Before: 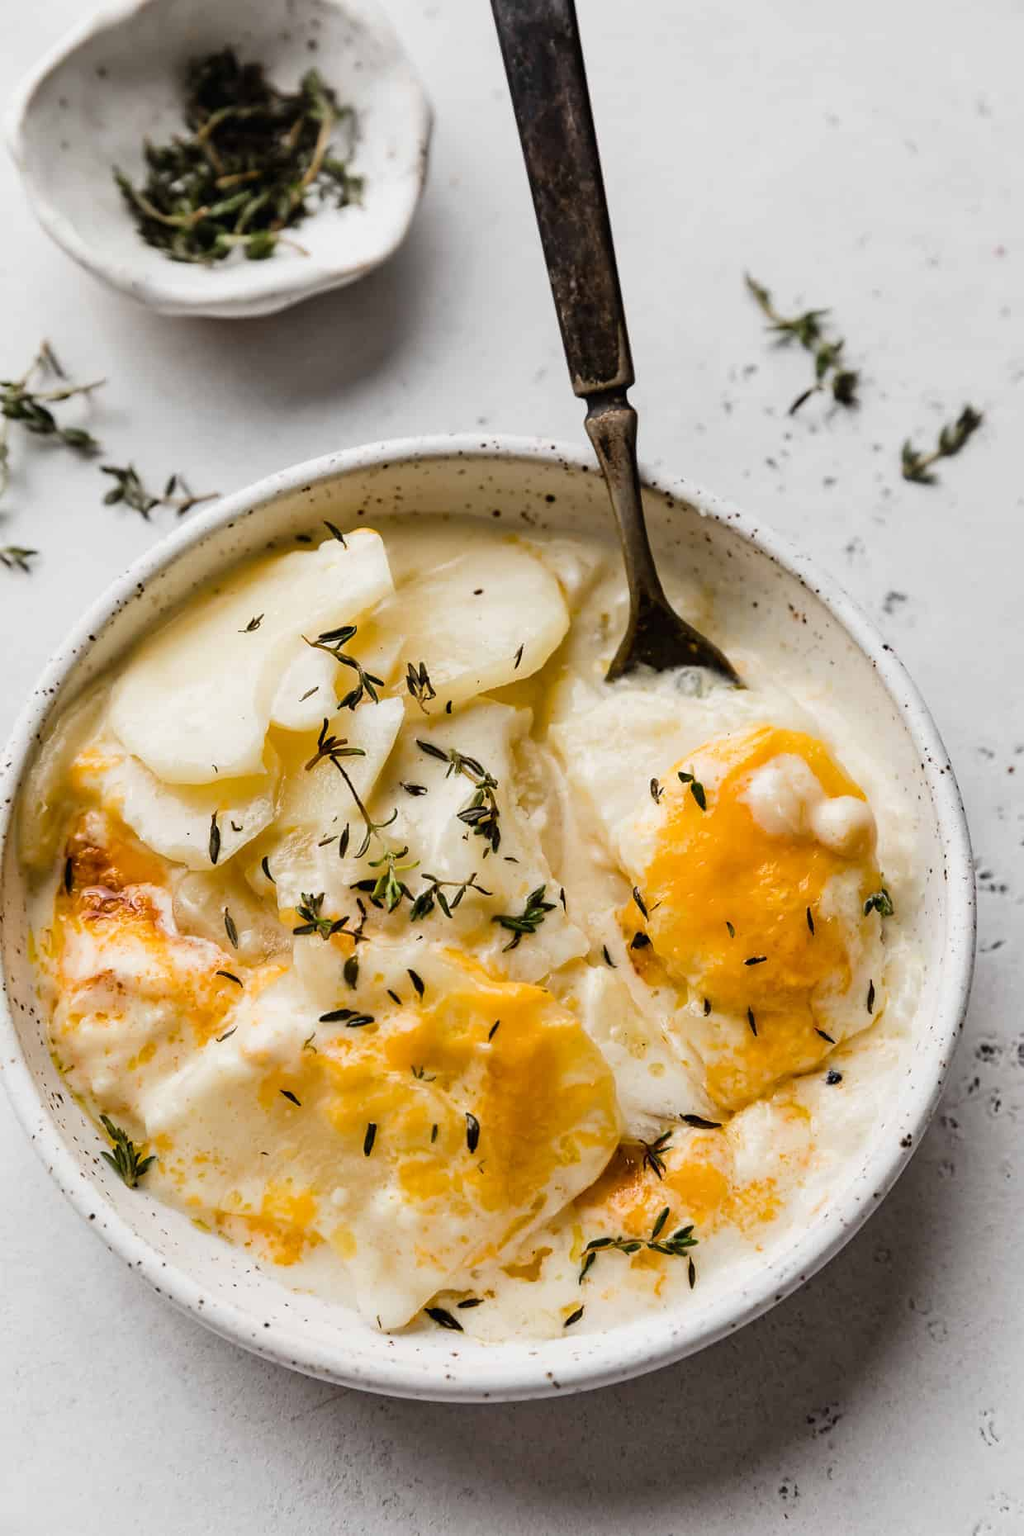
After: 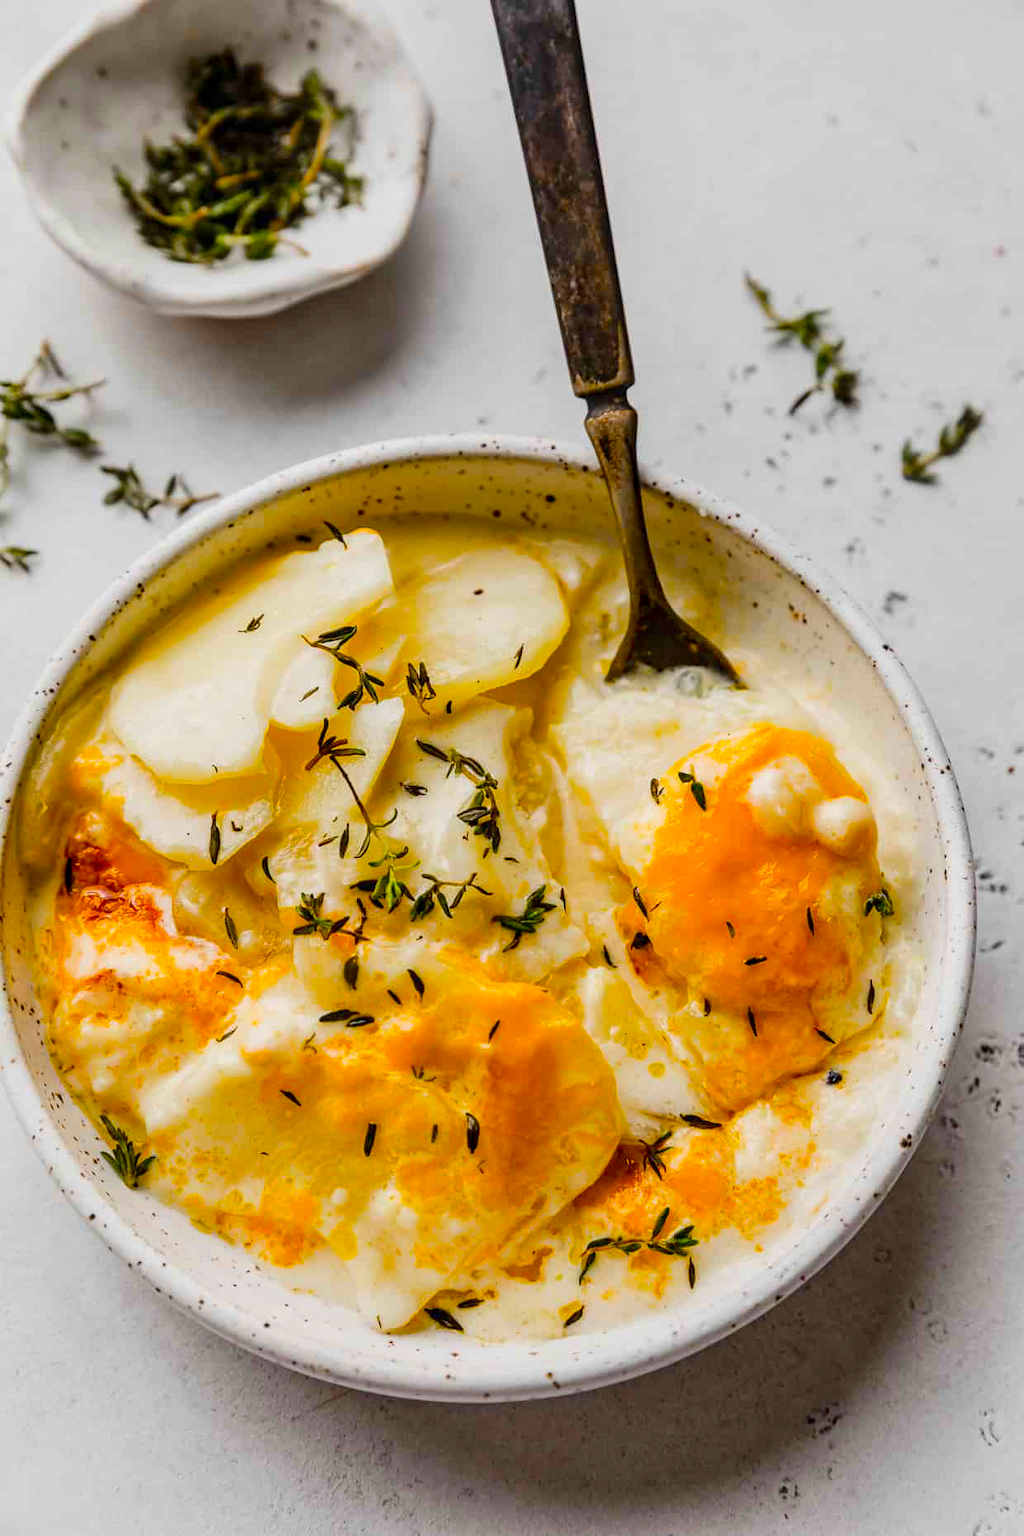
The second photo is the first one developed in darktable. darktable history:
color balance: input saturation 134.34%, contrast -10.04%, contrast fulcrum 19.67%, output saturation 133.51%
local contrast: on, module defaults
